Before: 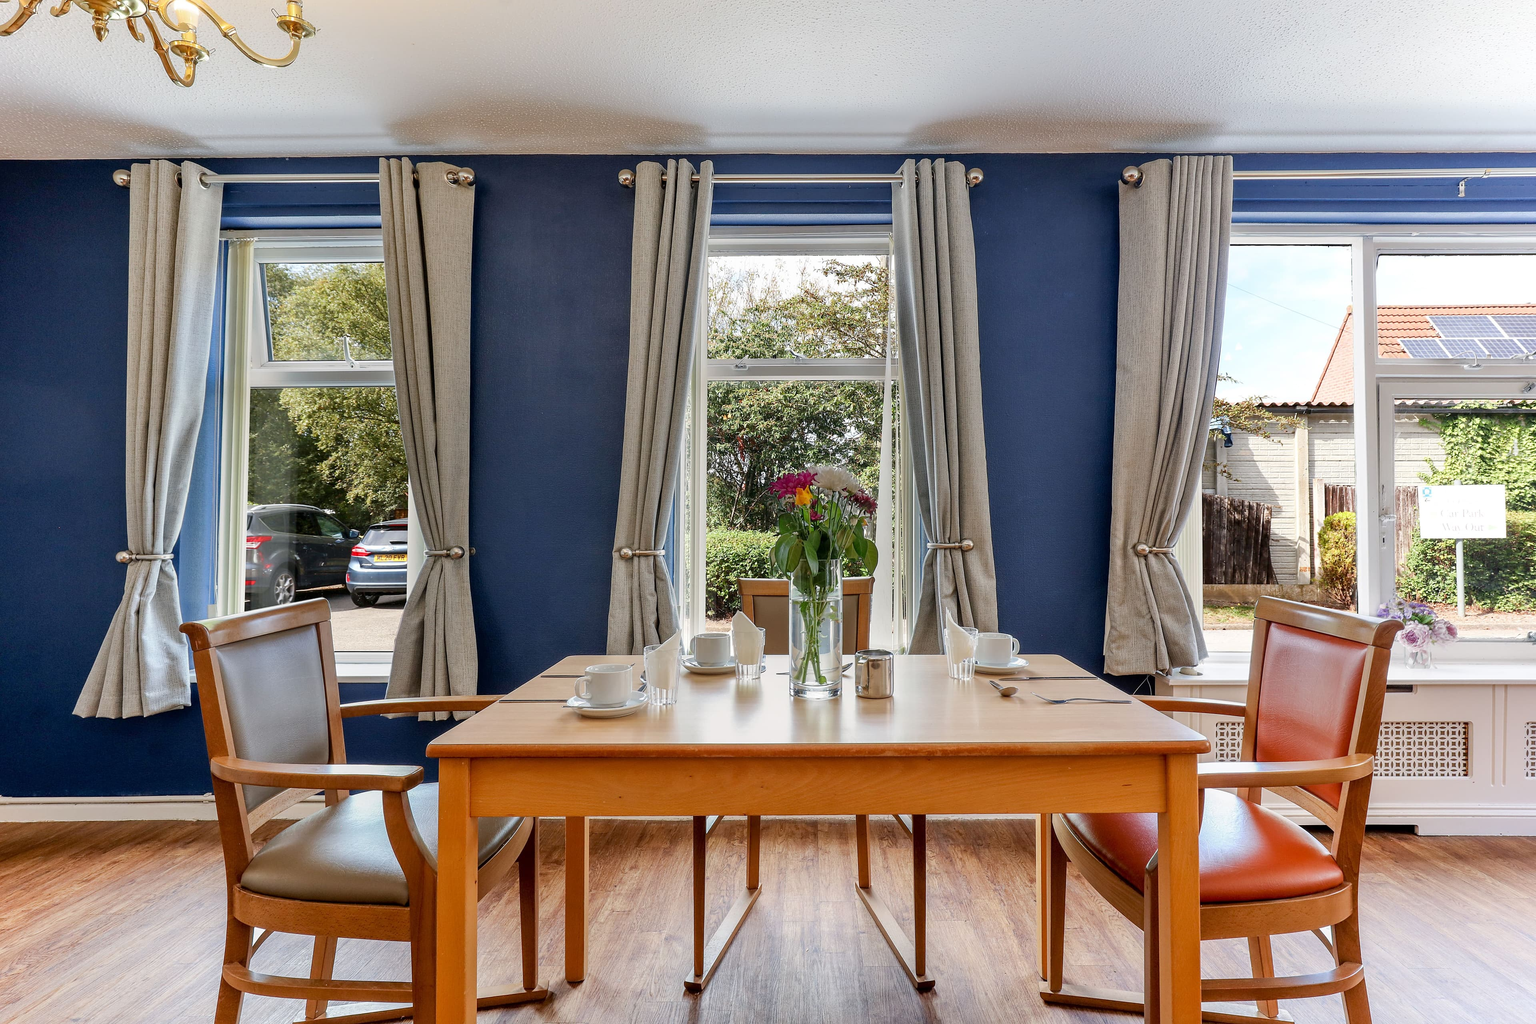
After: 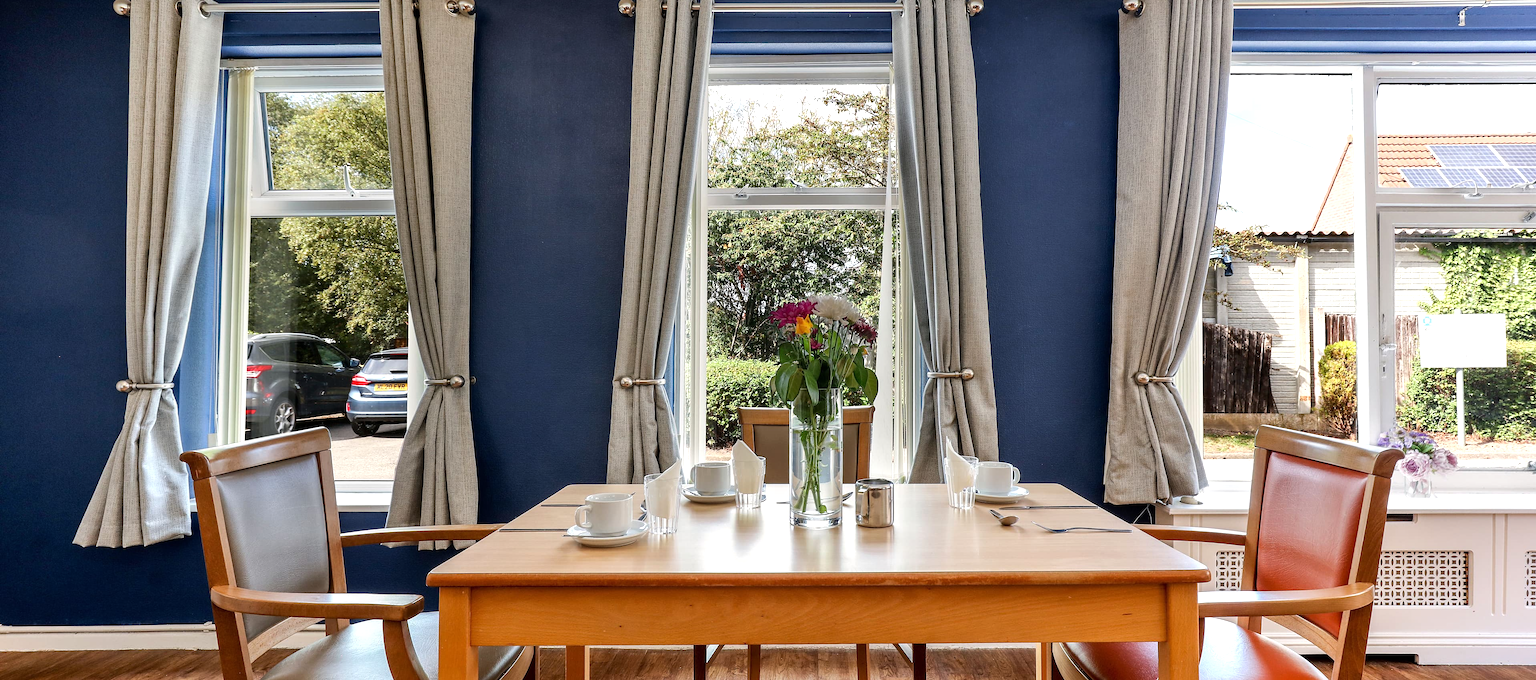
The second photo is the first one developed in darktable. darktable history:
crop: top 16.738%, bottom 16.763%
tone equalizer: -8 EV -0.429 EV, -7 EV -0.384 EV, -6 EV -0.351 EV, -5 EV -0.187 EV, -3 EV 0.223 EV, -2 EV 0.321 EV, -1 EV 0.369 EV, +0 EV 0.387 EV, edges refinement/feathering 500, mask exposure compensation -1.57 EV, preserve details no
